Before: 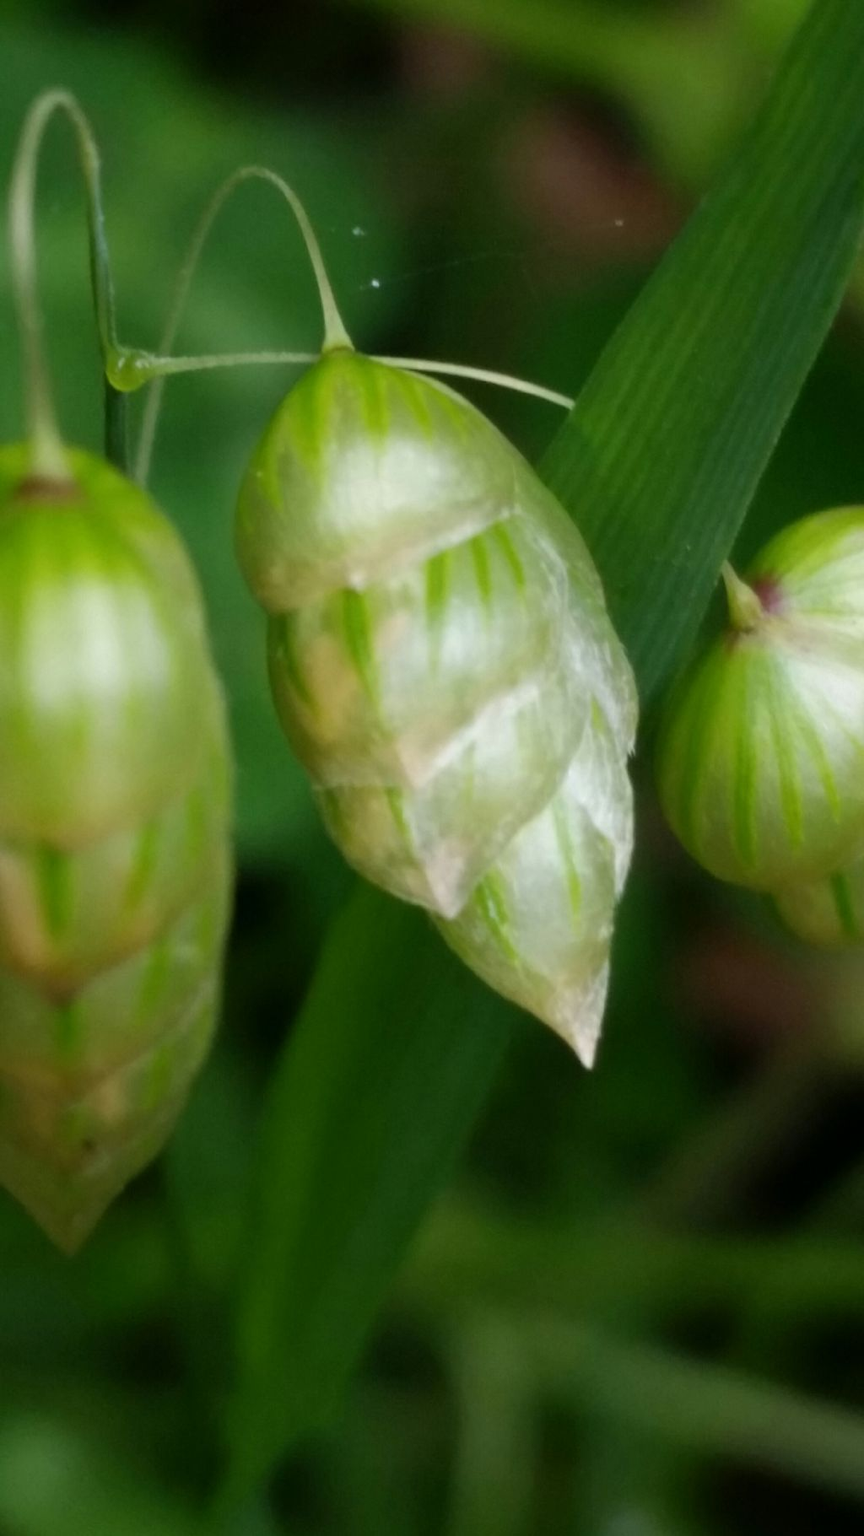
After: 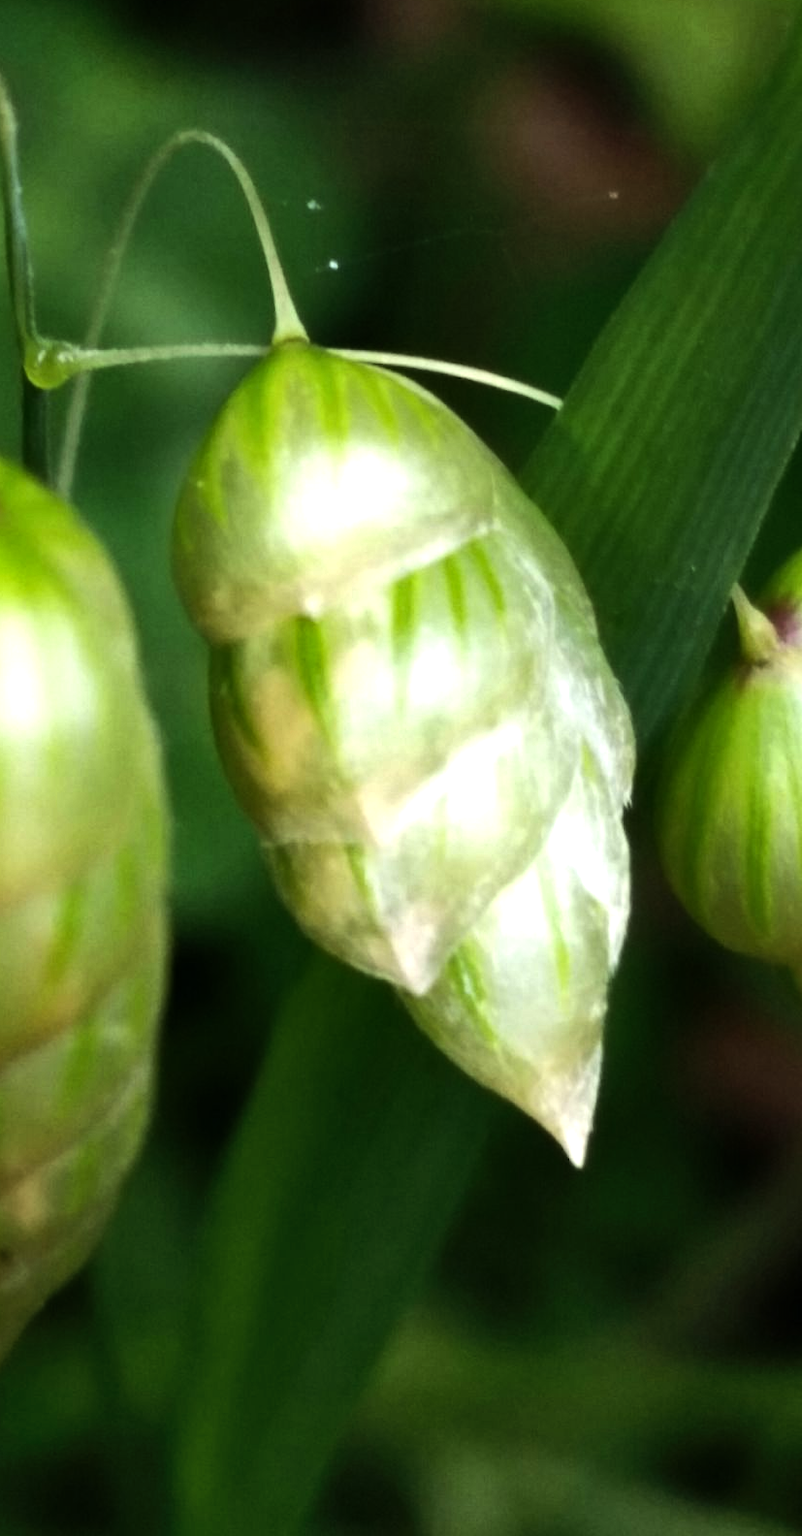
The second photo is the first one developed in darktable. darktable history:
shadows and highlights: shadows 37.27, highlights -28.18, soften with gaussian
tone equalizer: -8 EV -1.08 EV, -7 EV -1.01 EV, -6 EV -0.867 EV, -5 EV -0.578 EV, -3 EV 0.578 EV, -2 EV 0.867 EV, -1 EV 1.01 EV, +0 EV 1.08 EV, edges refinement/feathering 500, mask exposure compensation -1.57 EV, preserve details no
crop: left 9.929%, top 3.475%, right 9.188%, bottom 9.529%
